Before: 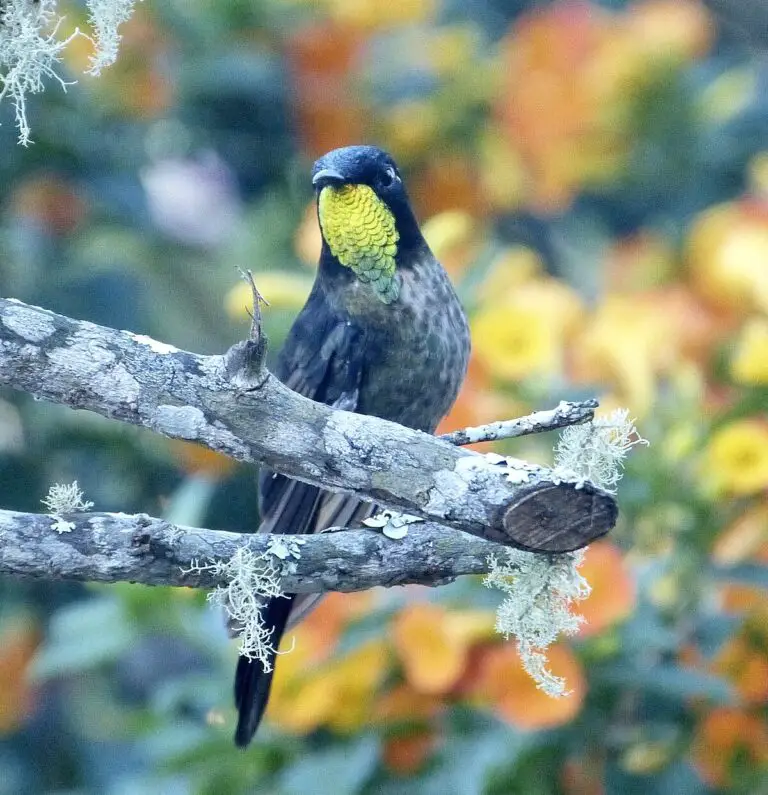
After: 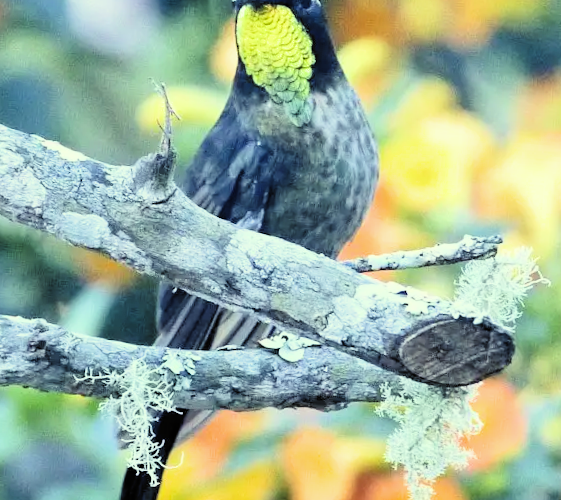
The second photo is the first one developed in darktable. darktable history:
crop and rotate: angle -3.88°, left 9.878%, top 20.595%, right 12.012%, bottom 12.12%
filmic rgb: black relative exposure -5.12 EV, white relative exposure 3.51 EV, hardness 3.18, contrast 1.386, highlights saturation mix -28.54%, color science v6 (2022)
color correction: highlights a* -5.83, highlights b* 11.32
exposure: exposure 0.608 EV, compensate highlight preservation false
